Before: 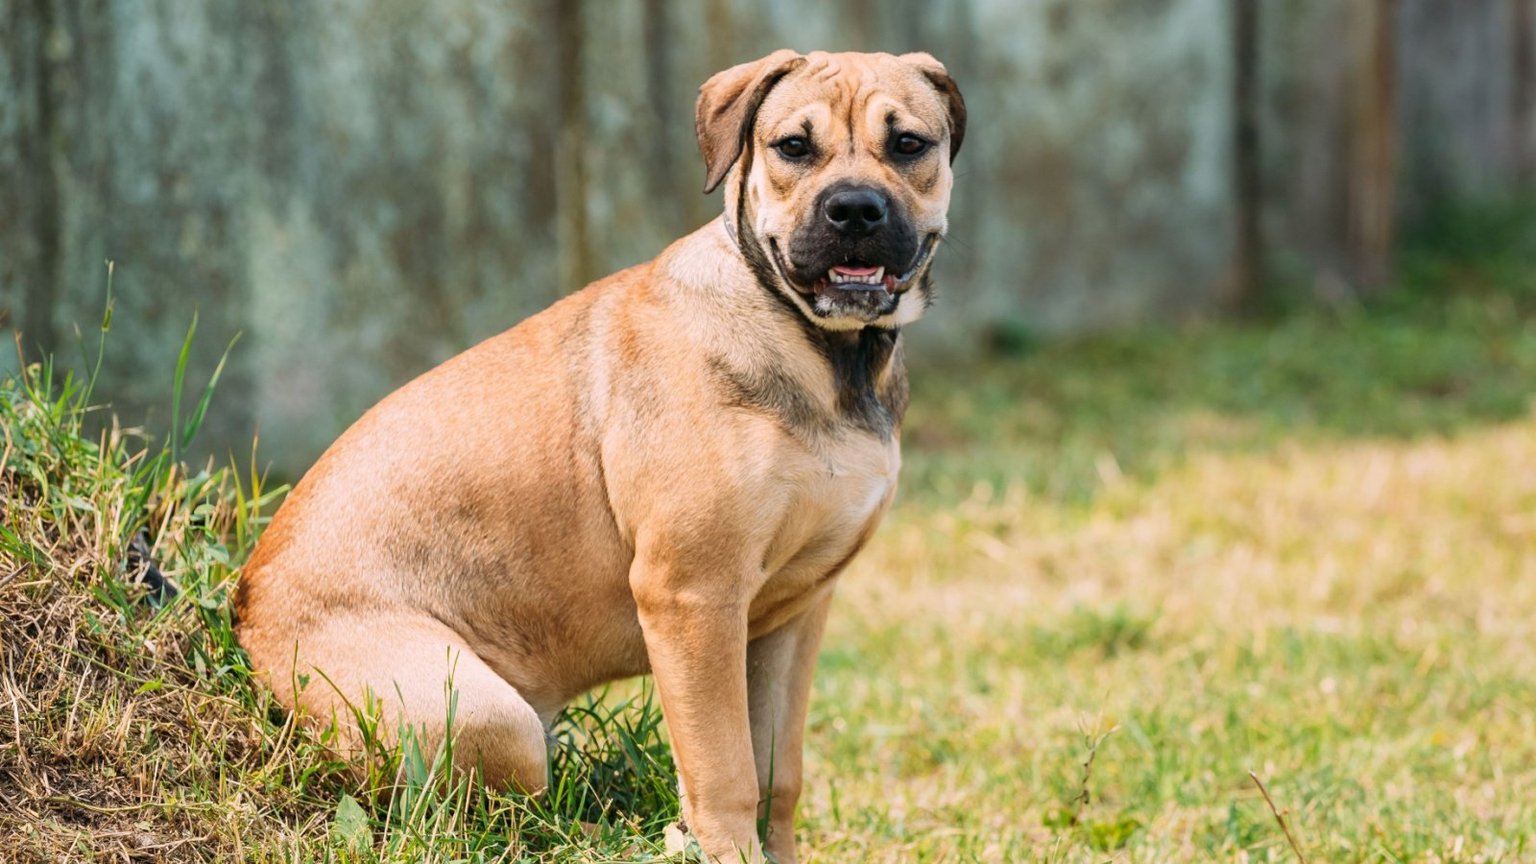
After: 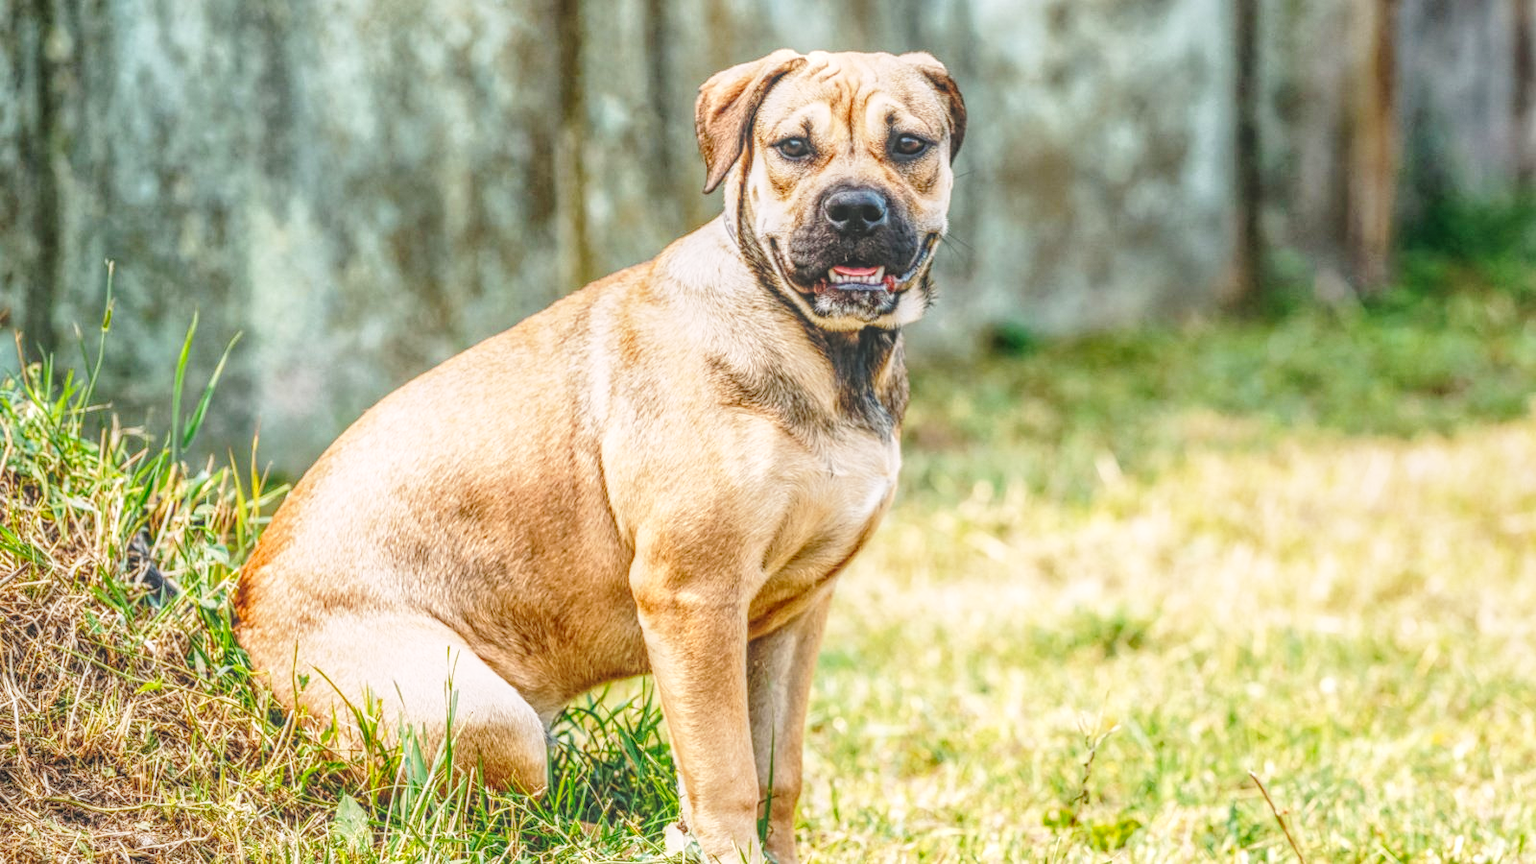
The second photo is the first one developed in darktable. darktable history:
base curve: curves: ch0 [(0, 0) (0.028, 0.03) (0.121, 0.232) (0.46, 0.748) (0.859, 0.968) (1, 1)], preserve colors none
local contrast: highlights 20%, shadows 29%, detail 201%, midtone range 0.2
